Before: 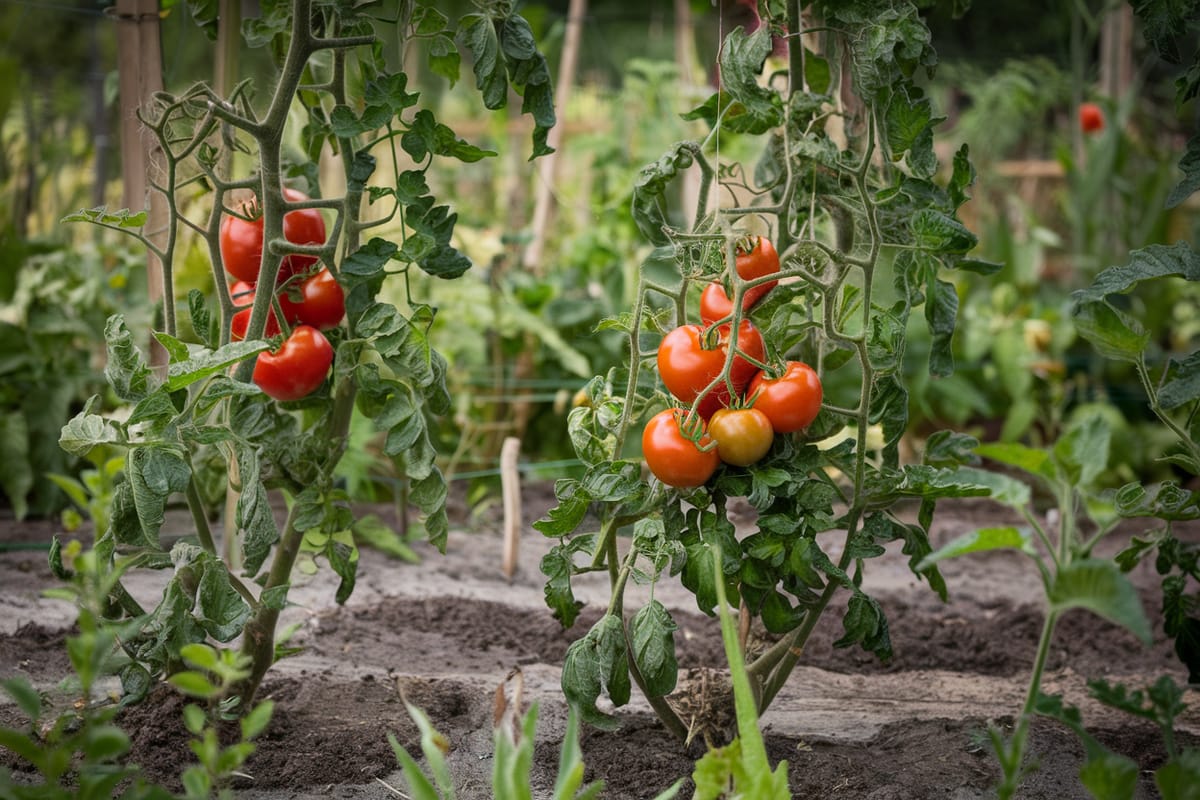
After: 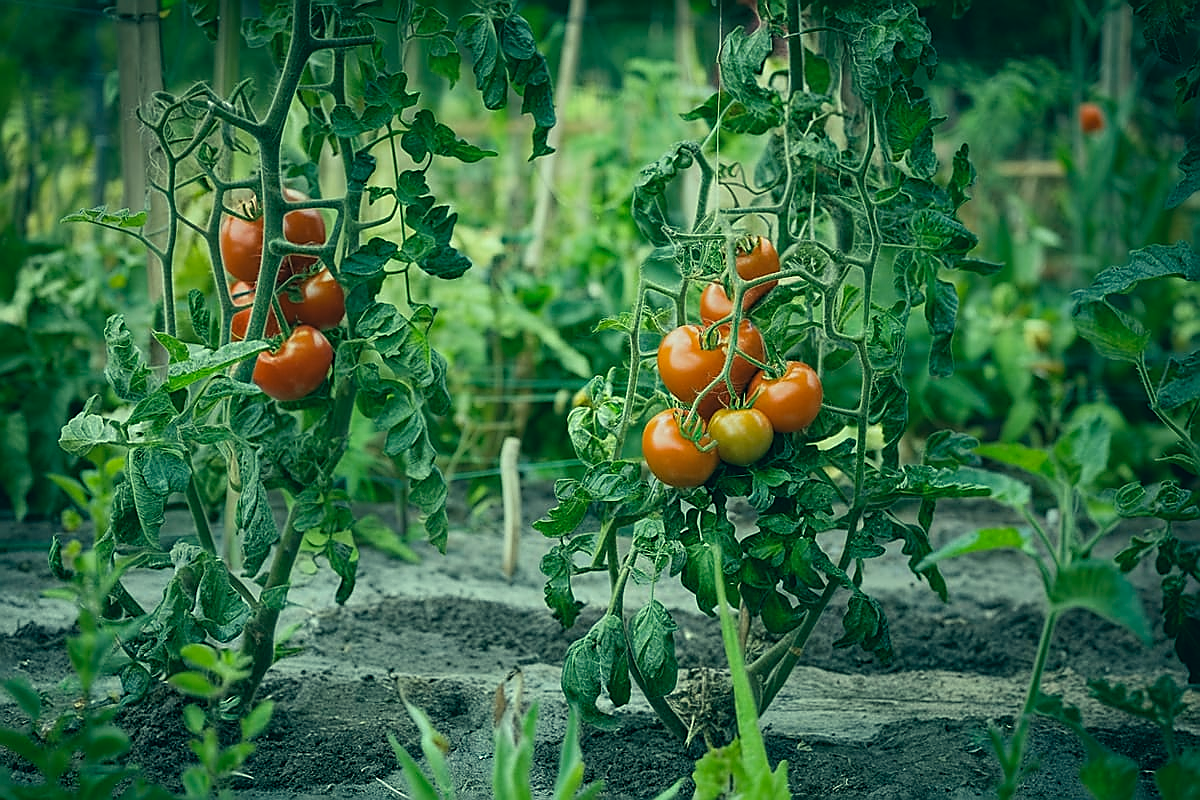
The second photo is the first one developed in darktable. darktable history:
sharpen: radius 1.4, amount 1.25, threshold 0.7
color correction: highlights a* -20.08, highlights b* 9.8, shadows a* -20.4, shadows b* -10.76
